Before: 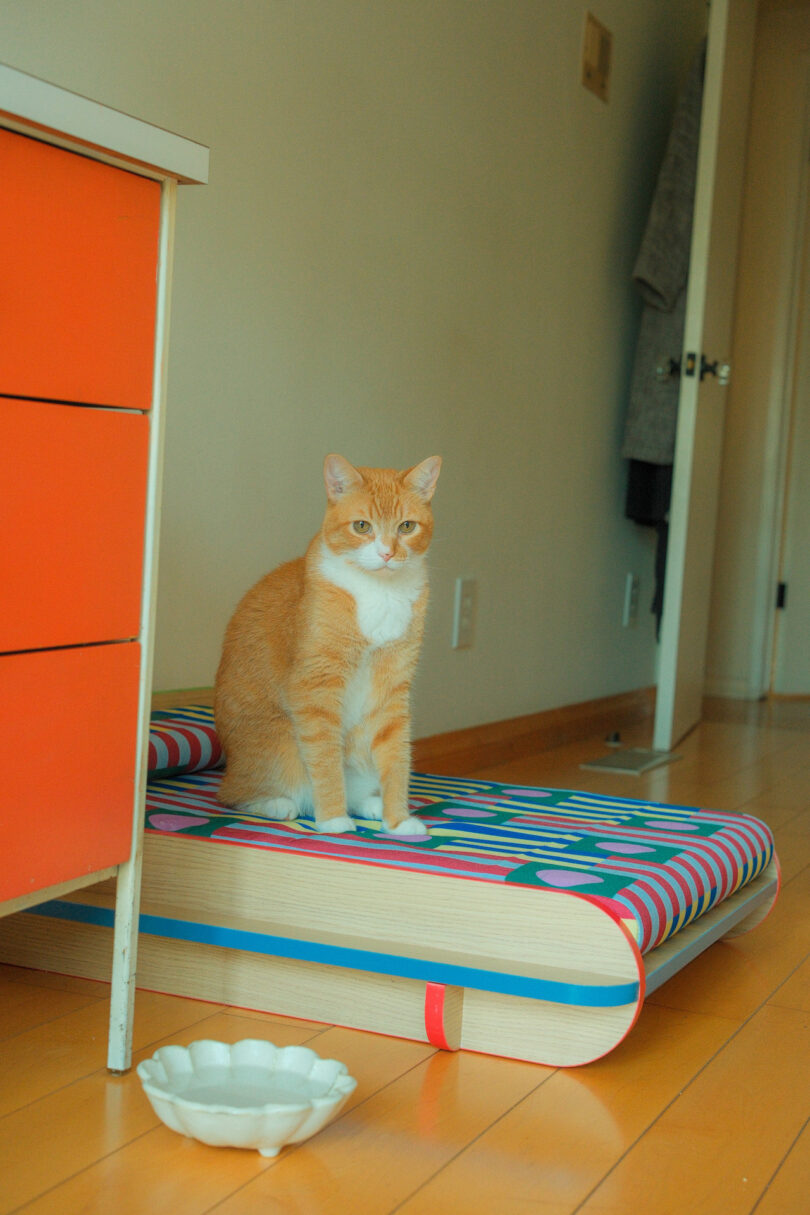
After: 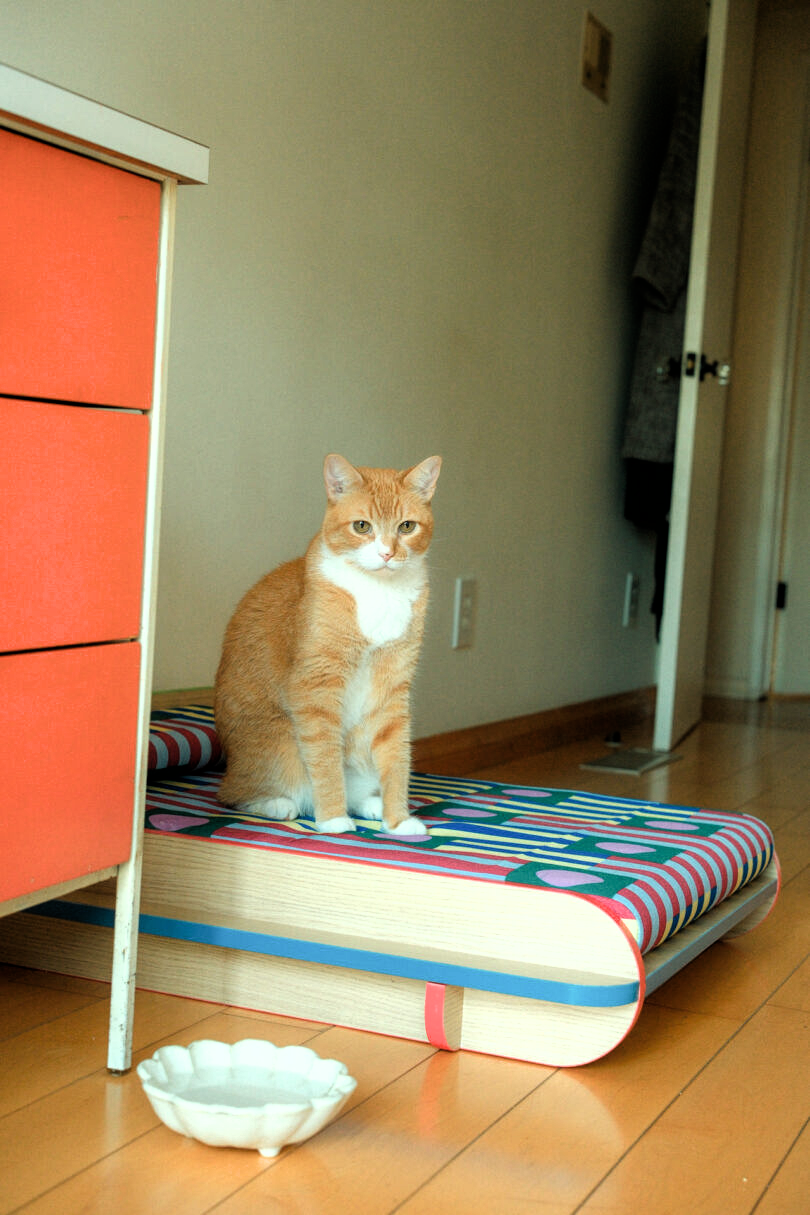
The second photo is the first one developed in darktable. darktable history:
filmic rgb: black relative exposure -8.22 EV, white relative exposure 2.2 EV, hardness 7.19, latitude 85.37%, contrast 1.708, highlights saturation mix -3.77%, shadows ↔ highlights balance -2.15%, iterations of high-quality reconstruction 10
